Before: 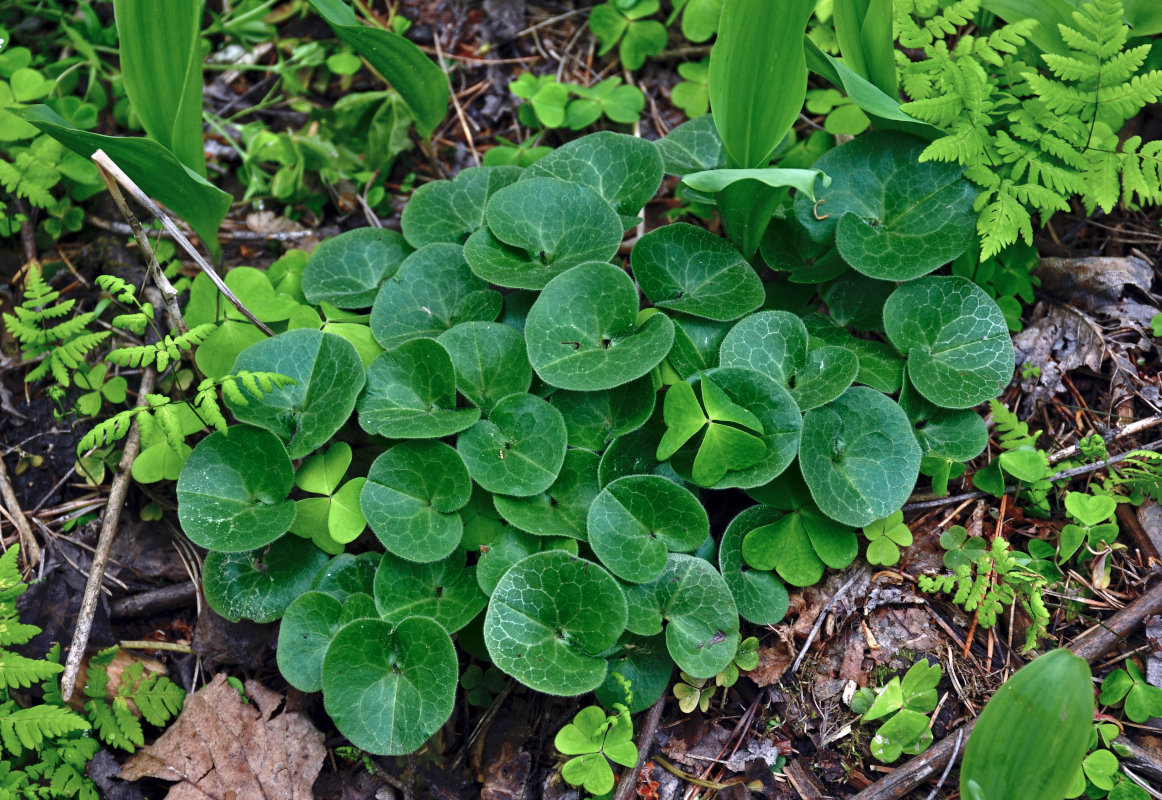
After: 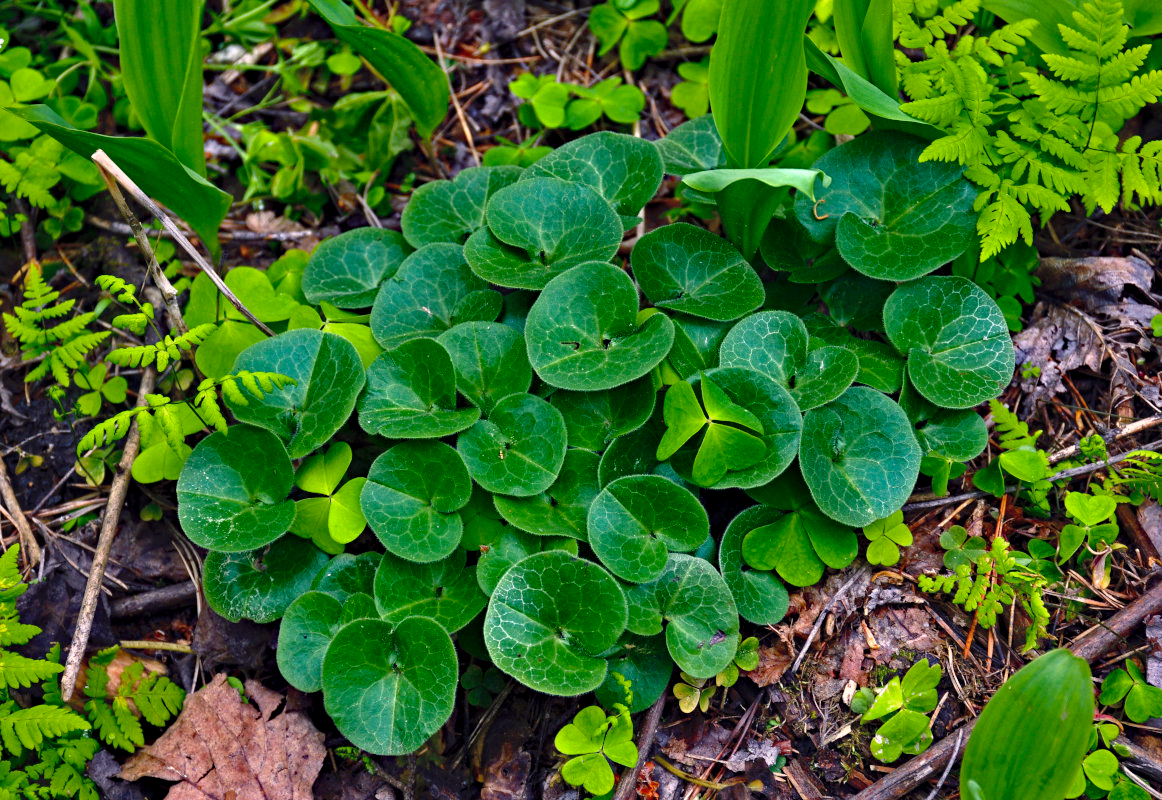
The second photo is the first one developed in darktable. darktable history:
color balance rgb: highlights gain › chroma 3.091%, highlights gain › hue 60.07°, perceptual saturation grading › global saturation 25.156%, global vibrance 20%
haze removal: strength 0.286, distance 0.249, compatibility mode true
shadows and highlights: shadows 36.41, highlights -27.28, soften with gaussian
